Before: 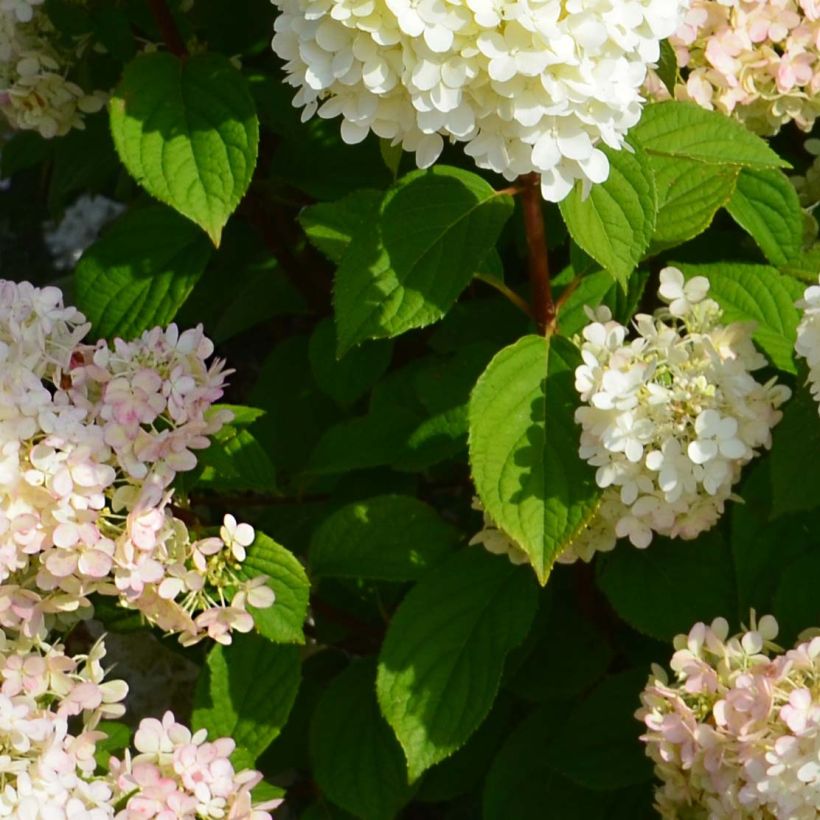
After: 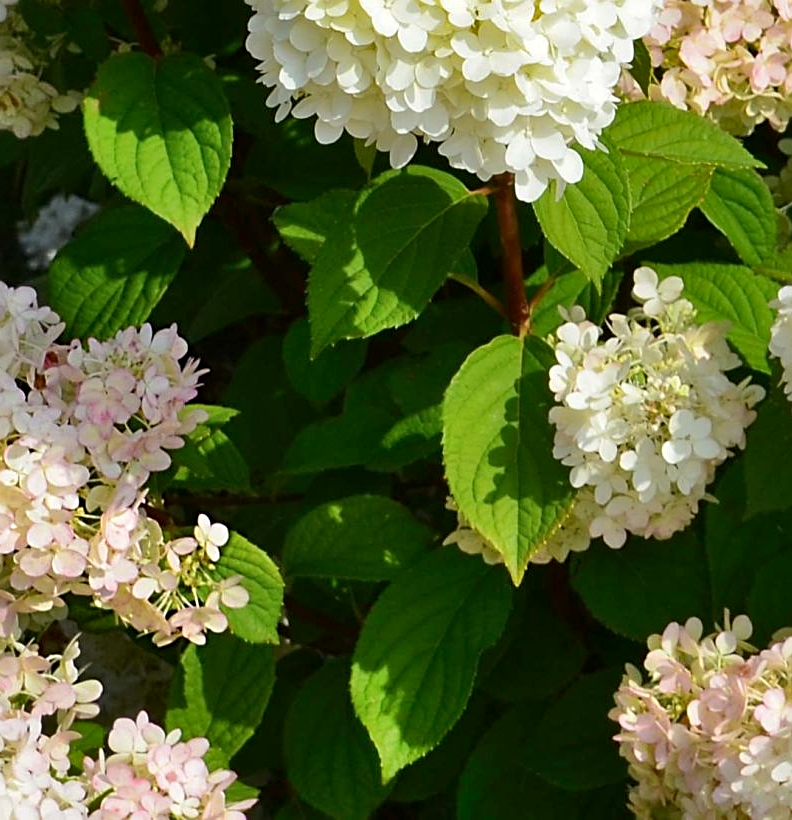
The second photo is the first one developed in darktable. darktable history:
crop and rotate: left 3.337%
shadows and highlights: soften with gaussian
exposure: black level correction 0.001, compensate exposure bias true, compensate highlight preservation false
sharpen: on, module defaults
